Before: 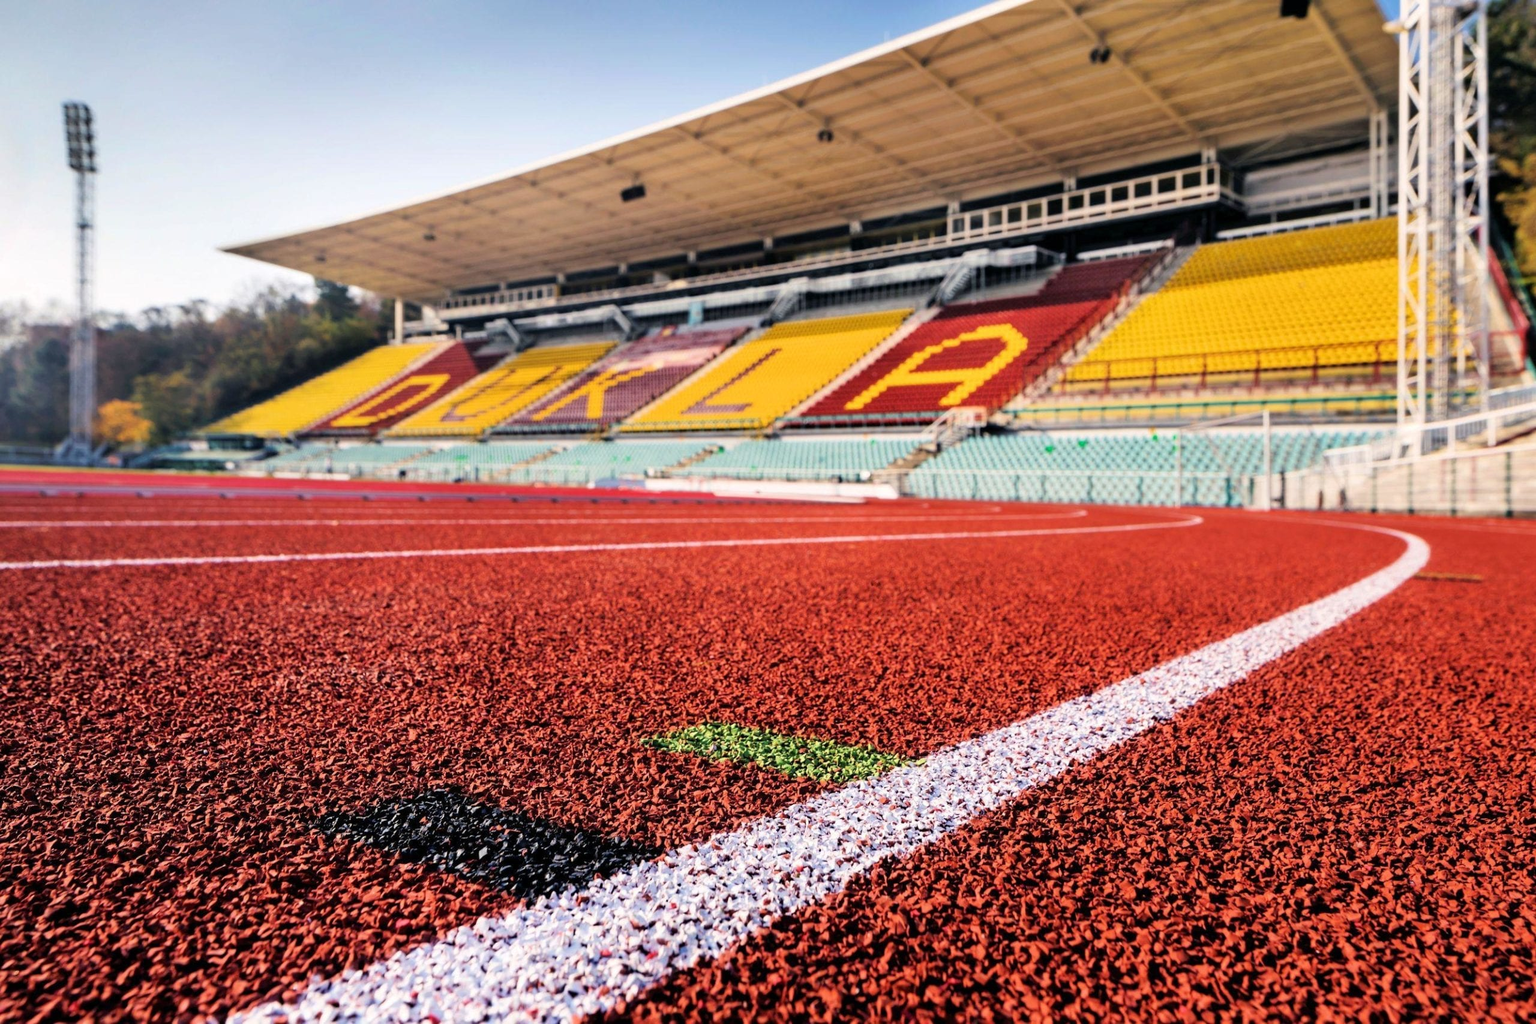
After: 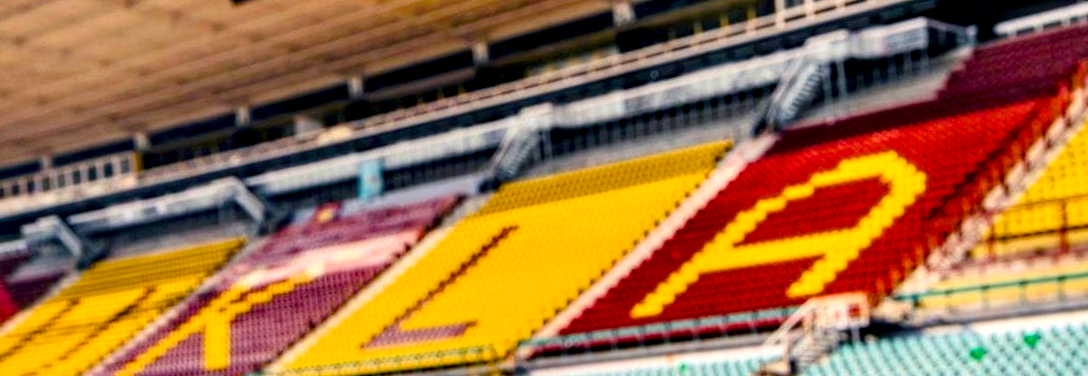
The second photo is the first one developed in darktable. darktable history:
color balance rgb: perceptual saturation grading › global saturation 20%, perceptual saturation grading › highlights -25%, perceptual saturation grading › shadows 50.52%, global vibrance 40.24%
rotate and perspective: rotation -5°, crop left 0.05, crop right 0.952, crop top 0.11, crop bottom 0.89
local contrast: detail 150%
crop: left 28.64%, top 16.832%, right 26.637%, bottom 58.055%
